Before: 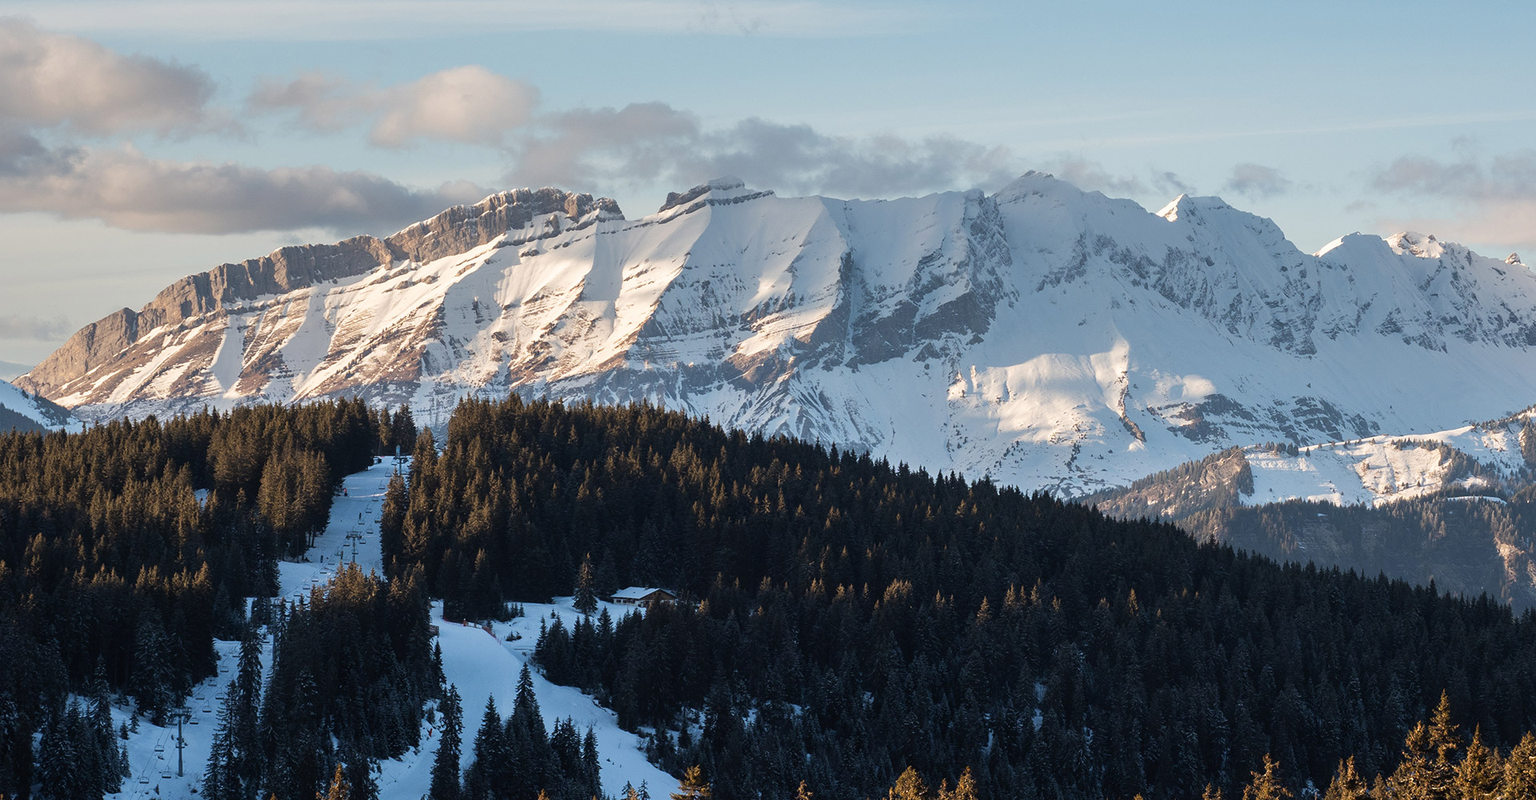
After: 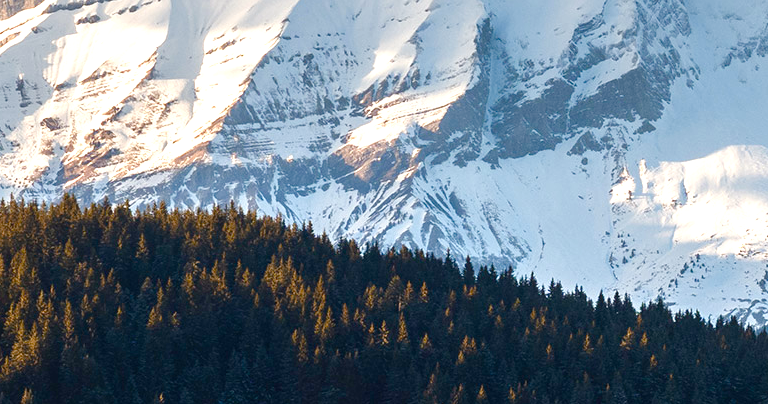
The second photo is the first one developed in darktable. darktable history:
color balance rgb: shadows lift › chroma 0.667%, shadows lift › hue 113.8°, linear chroma grading › global chroma 15.332%, perceptual saturation grading › global saturation 24.825%, perceptual saturation grading › highlights -51.186%, perceptual saturation grading › mid-tones 19.899%, perceptual saturation grading › shadows 61.089%
exposure: black level correction 0, exposure 0.694 EV, compensate exposure bias true, compensate highlight preservation false
crop: left 29.94%, top 29.721%, right 30.044%, bottom 29.83%
color calibration: x 0.342, y 0.357, temperature 5130.2 K
